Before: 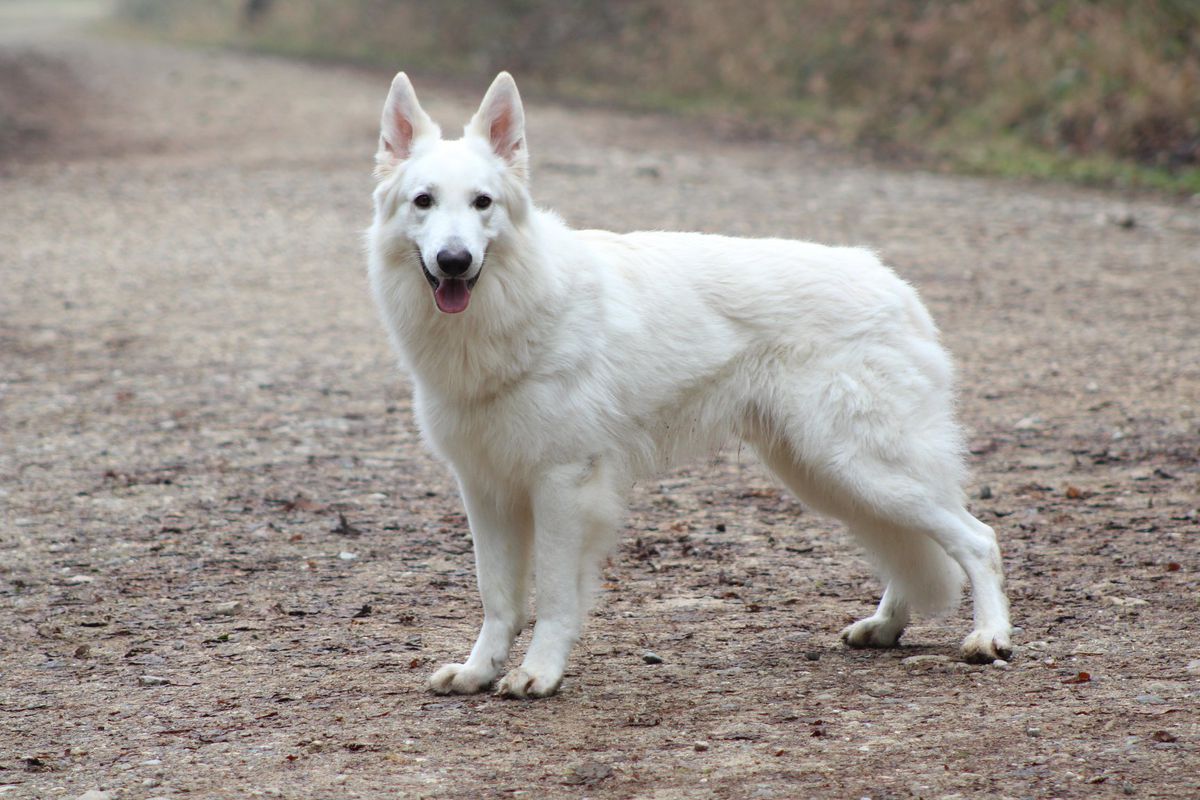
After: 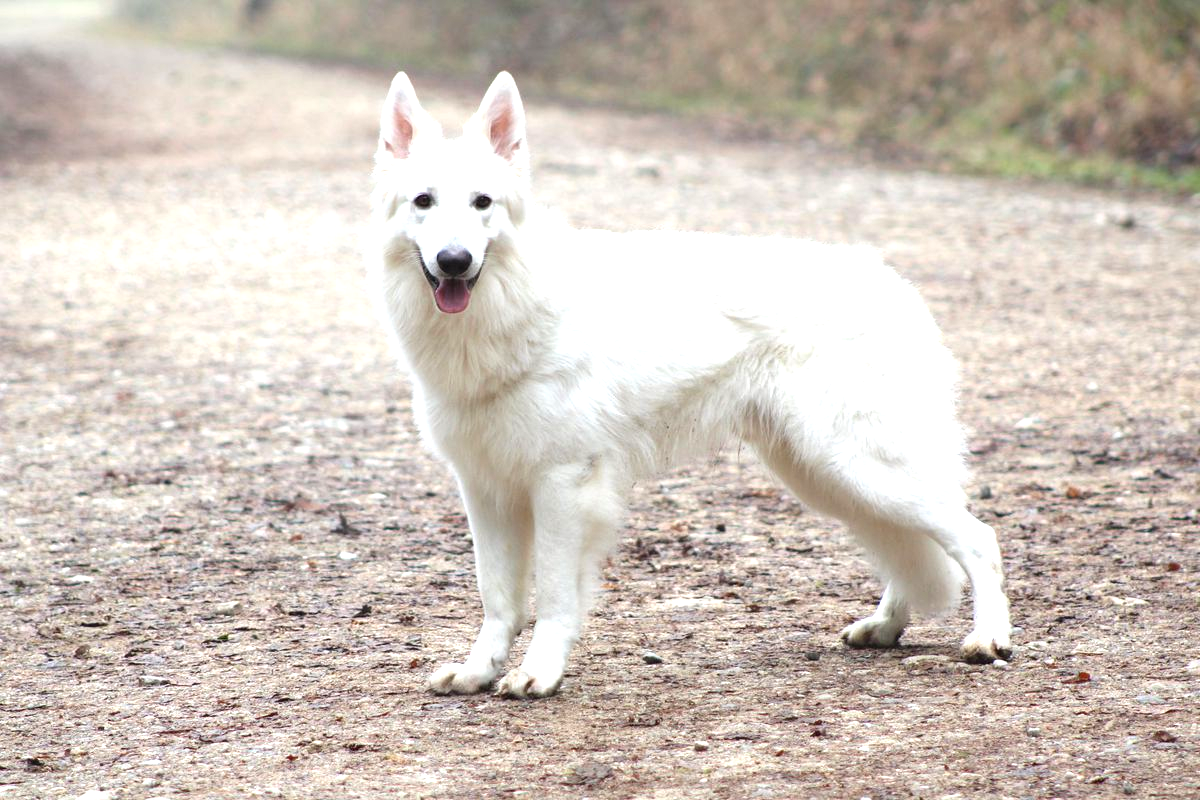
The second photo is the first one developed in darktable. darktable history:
tone equalizer: smoothing diameter 2.23%, edges refinement/feathering 21.66, mask exposure compensation -1.57 EV, filter diffusion 5
exposure: exposure 1.001 EV, compensate highlight preservation false
